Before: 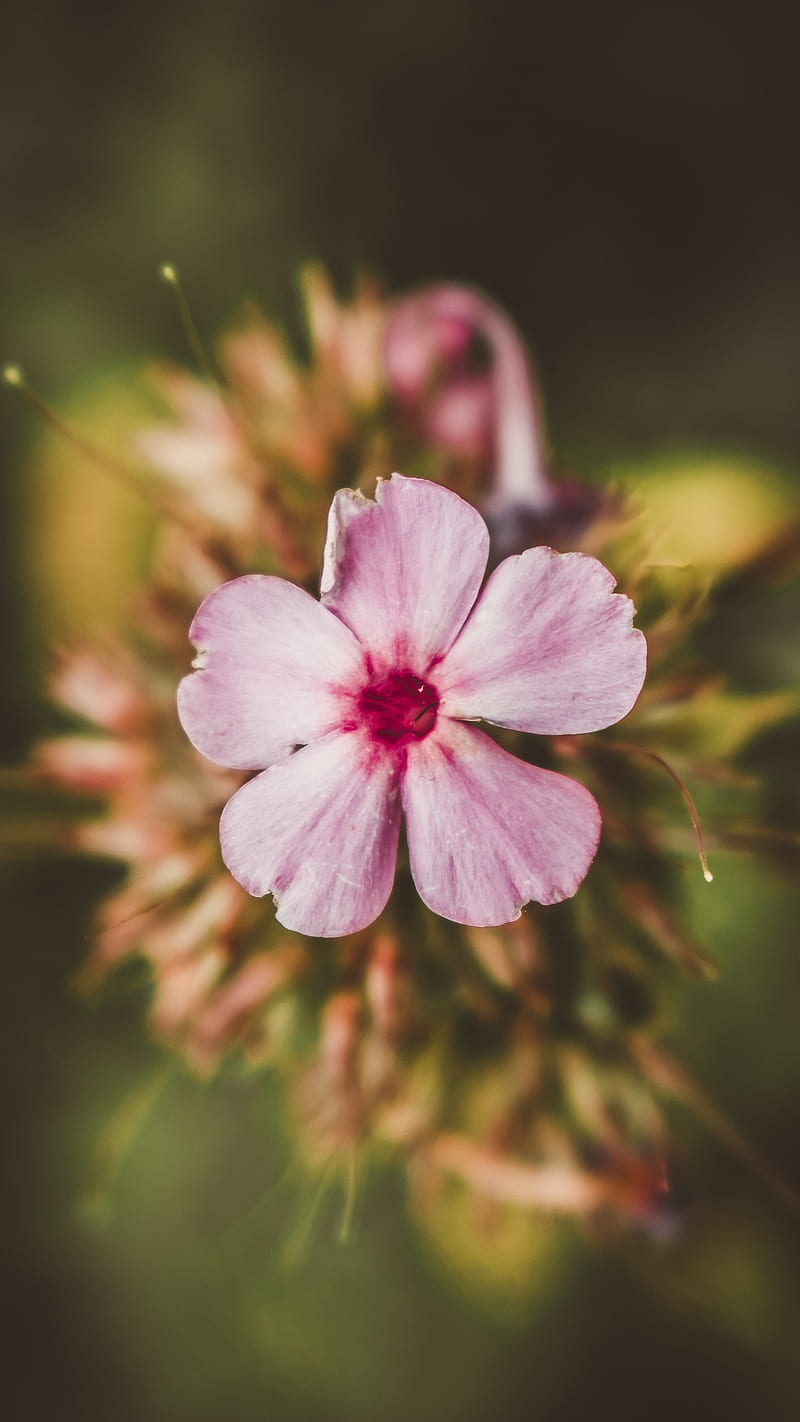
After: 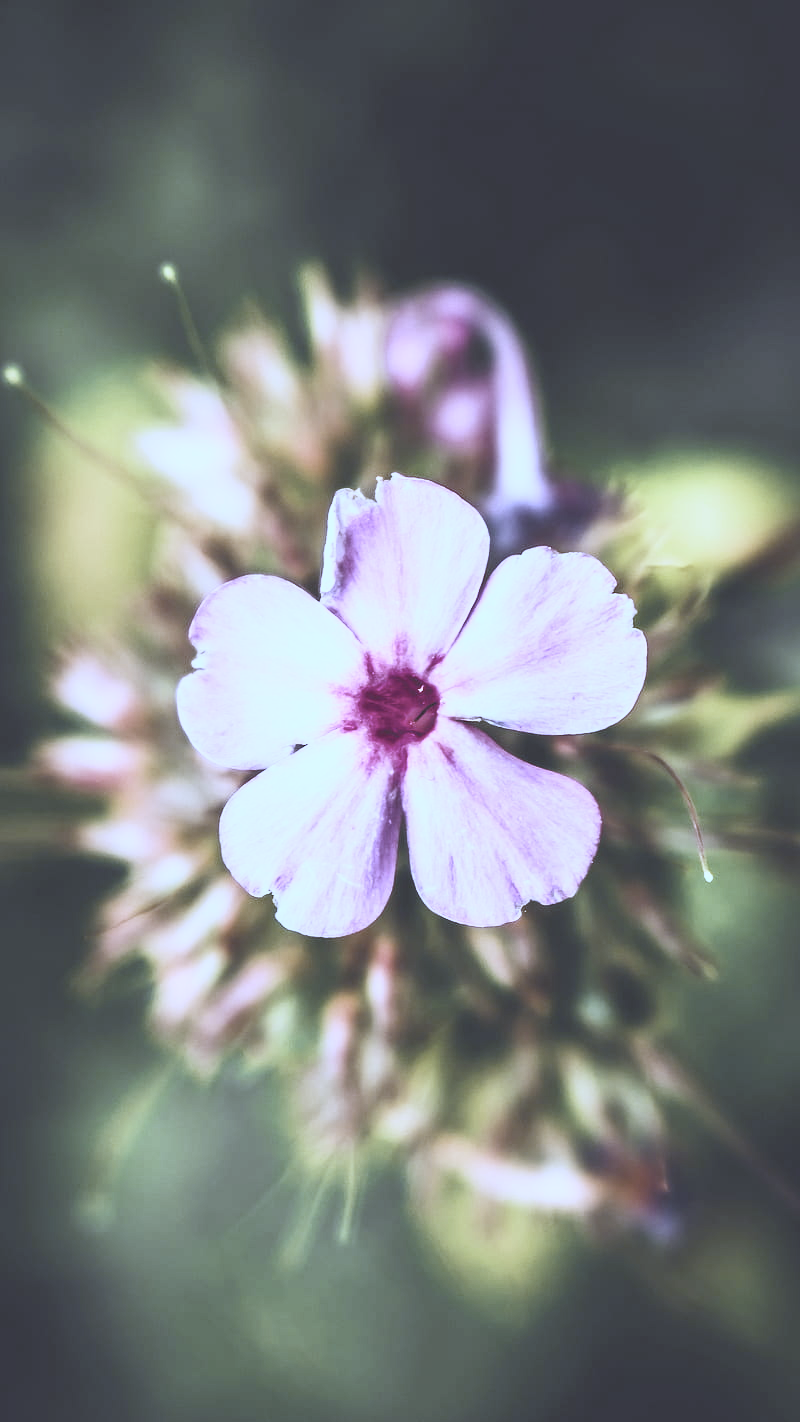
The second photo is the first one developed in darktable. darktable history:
white balance: red 0.766, blue 1.537
contrast brightness saturation: contrast 0.43, brightness 0.56, saturation -0.19
